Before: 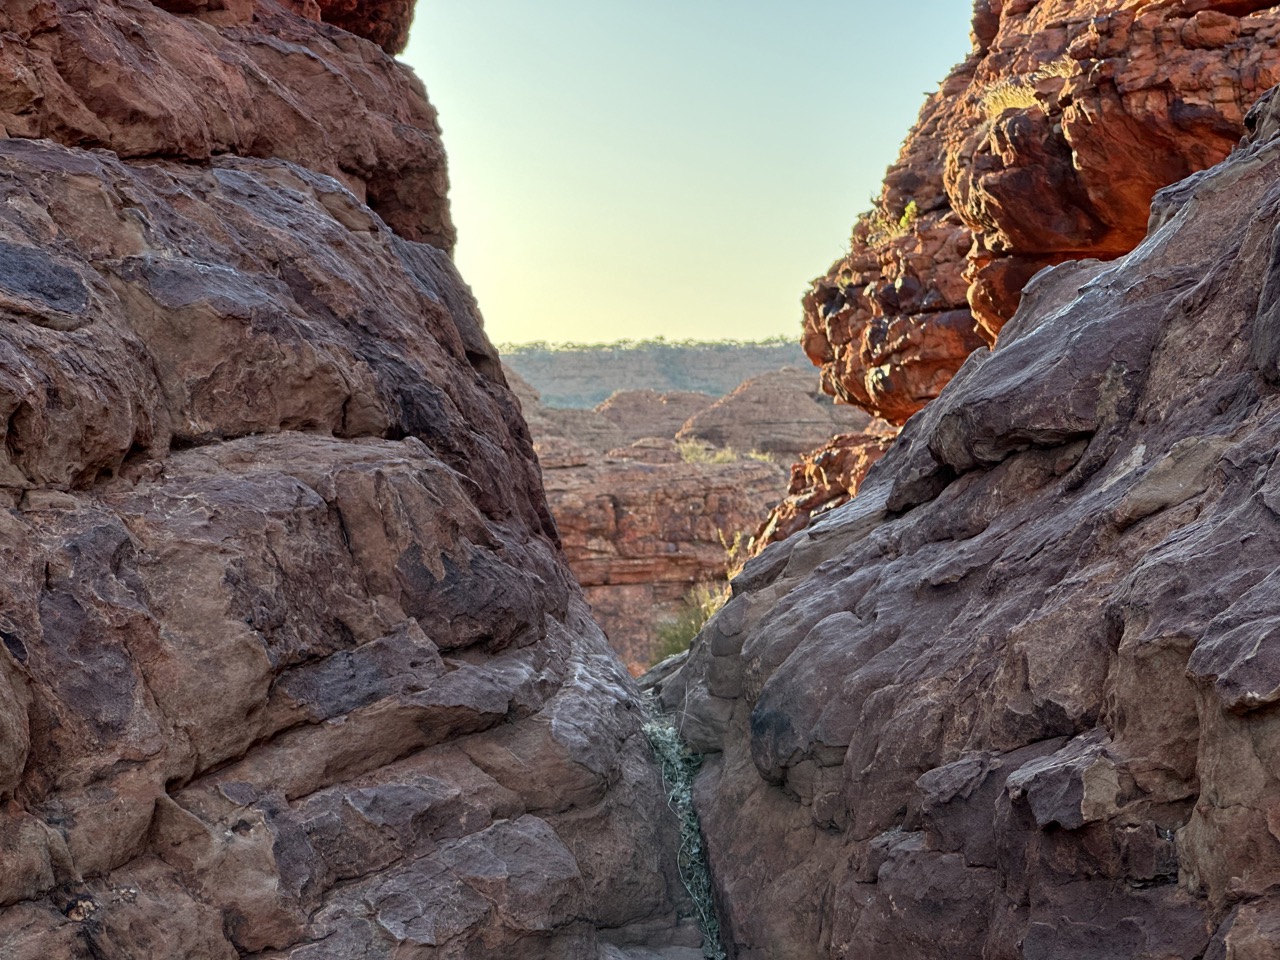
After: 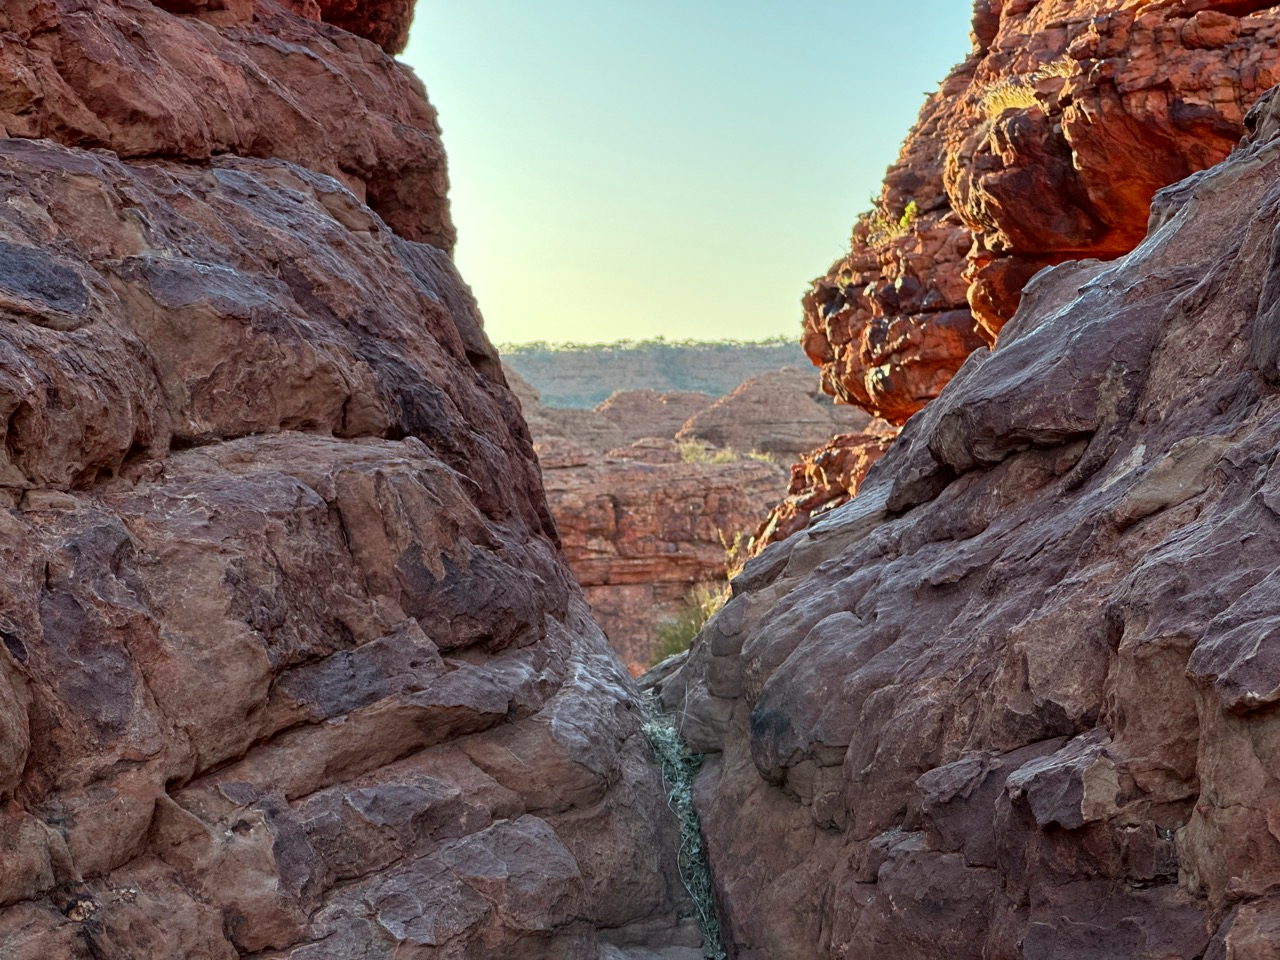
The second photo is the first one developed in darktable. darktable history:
color correction: highlights a* -2.94, highlights b* -2.77, shadows a* 2.53, shadows b* 2.81
